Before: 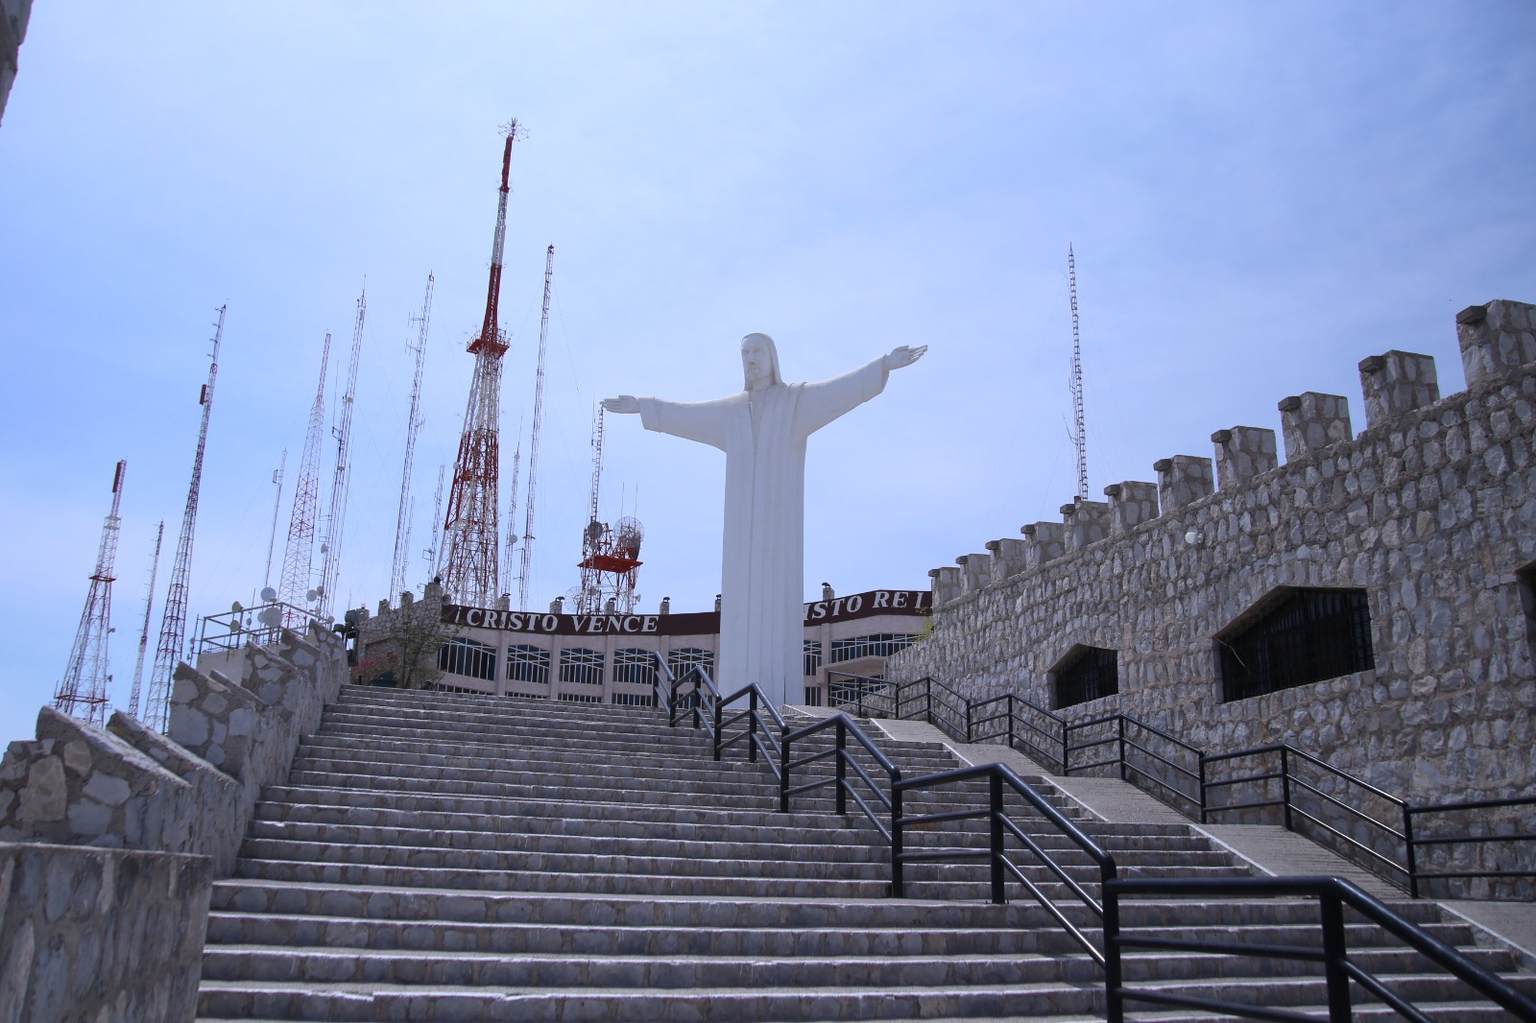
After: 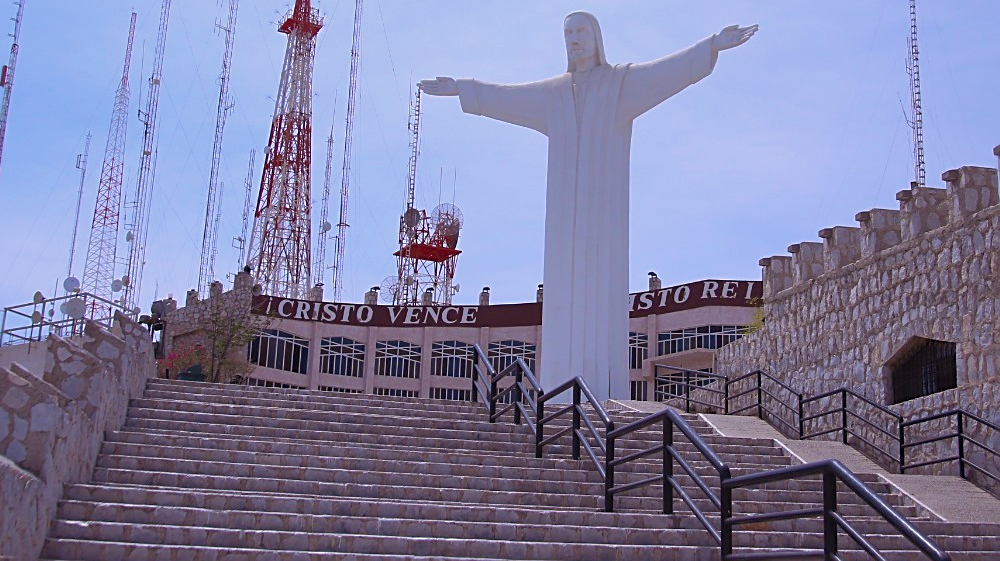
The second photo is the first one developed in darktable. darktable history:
crop: left 13.033%, top 31.505%, right 24.431%, bottom 15.86%
contrast brightness saturation: saturation -0.067
velvia: on, module defaults
color balance rgb: shadows lift › chroma 4.313%, shadows lift › hue 27.79°, highlights gain › chroma 1.707%, highlights gain › hue 55.31°, perceptual saturation grading › global saturation 29.764%
sharpen: on, module defaults
shadows and highlights: on, module defaults
